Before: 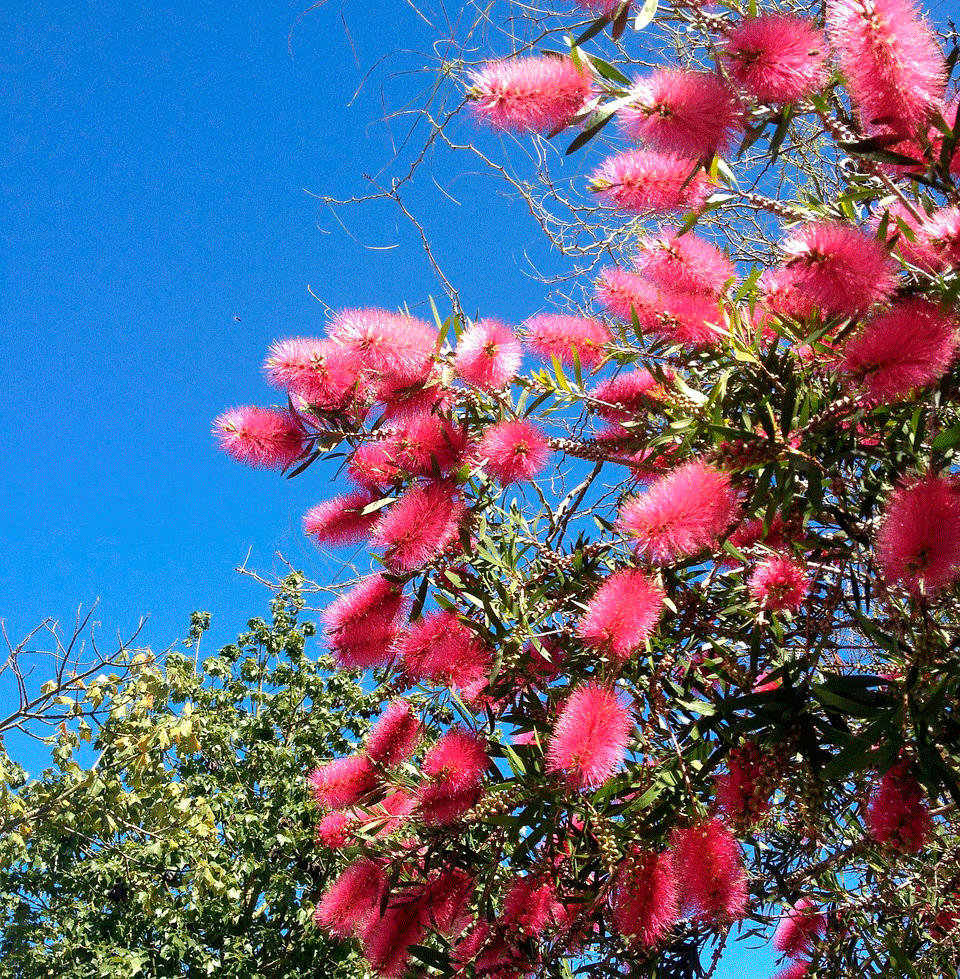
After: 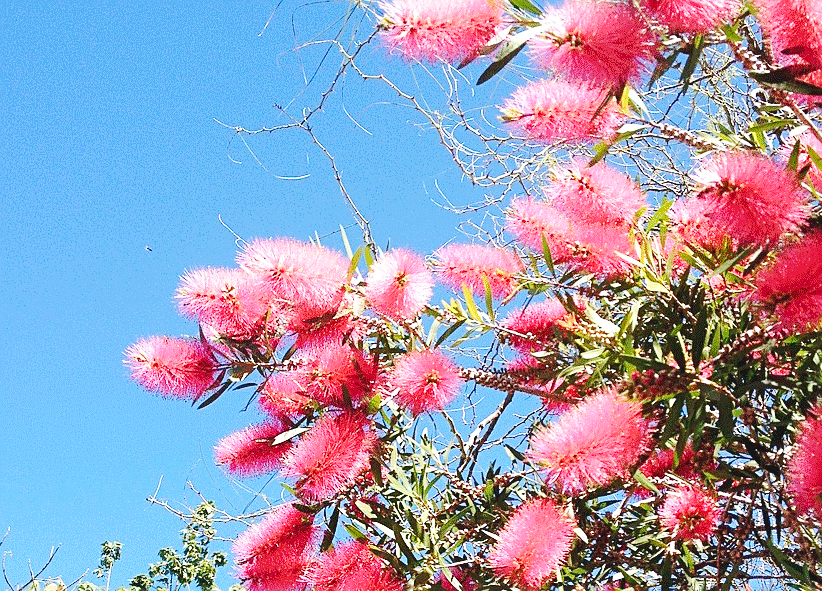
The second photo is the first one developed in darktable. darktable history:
crop and rotate: left 9.345%, top 7.22%, right 4.982%, bottom 32.331%
sharpen: on, module defaults
base curve: curves: ch0 [(0, 0.007) (0.028, 0.063) (0.121, 0.311) (0.46, 0.743) (0.859, 0.957) (1, 1)], preserve colors none
